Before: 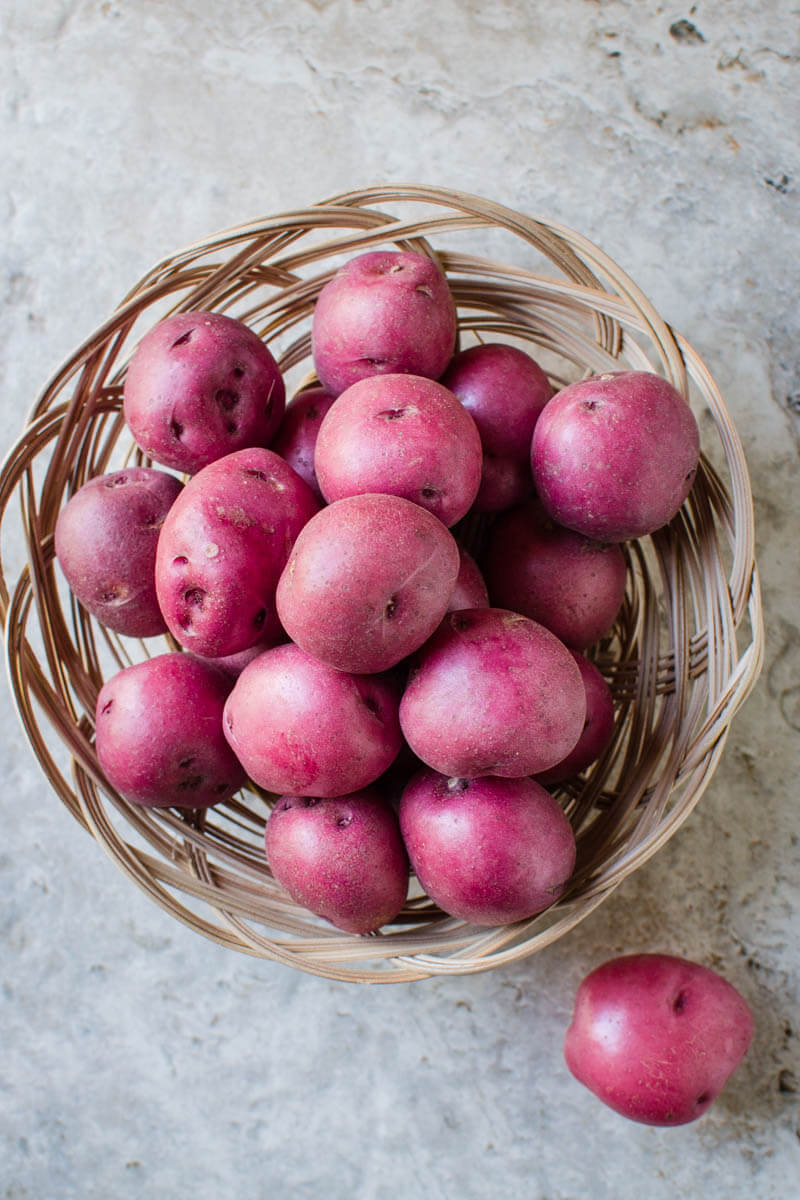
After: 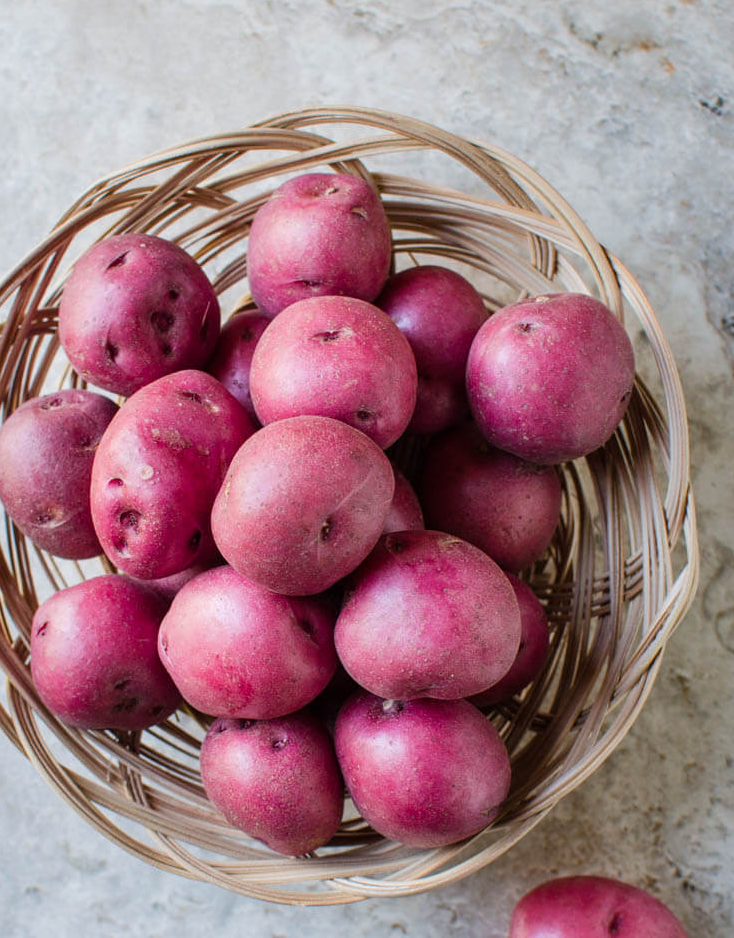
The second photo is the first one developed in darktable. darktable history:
crop: left 8.145%, top 6.562%, bottom 15.197%
